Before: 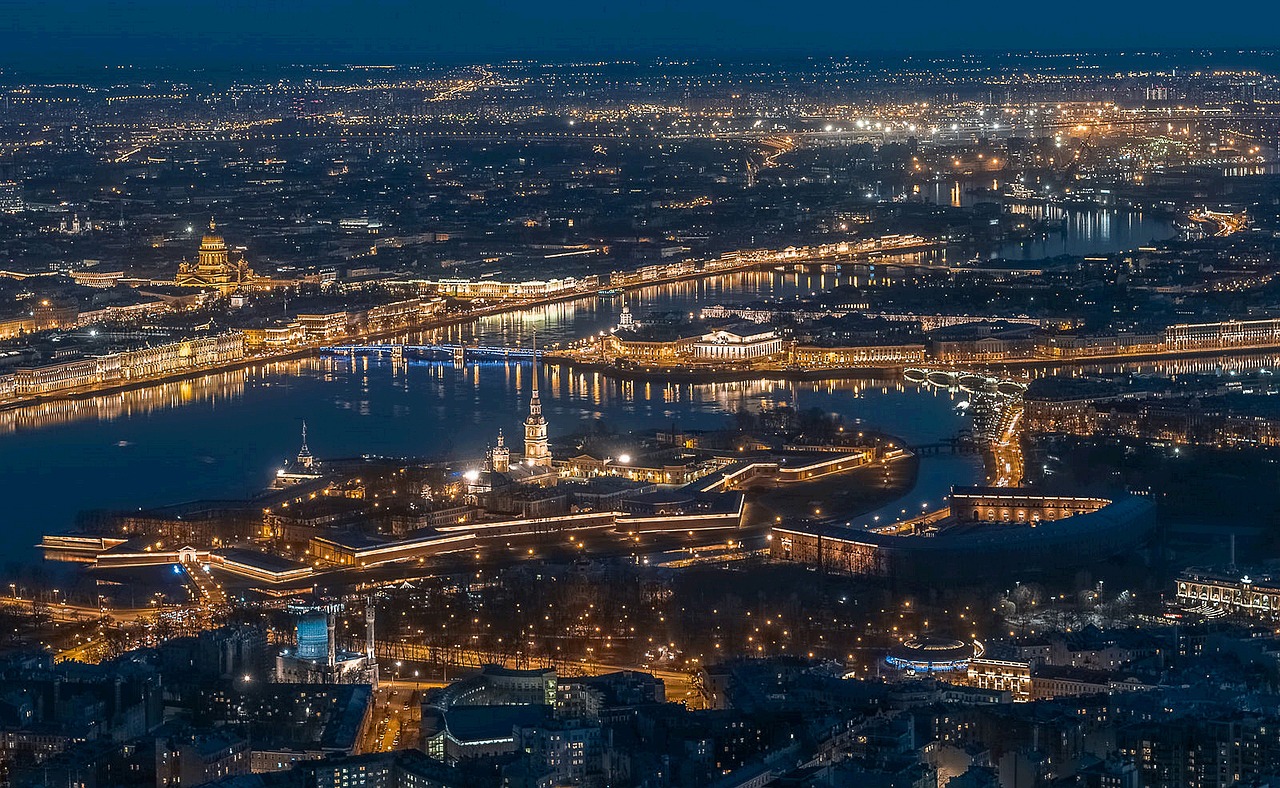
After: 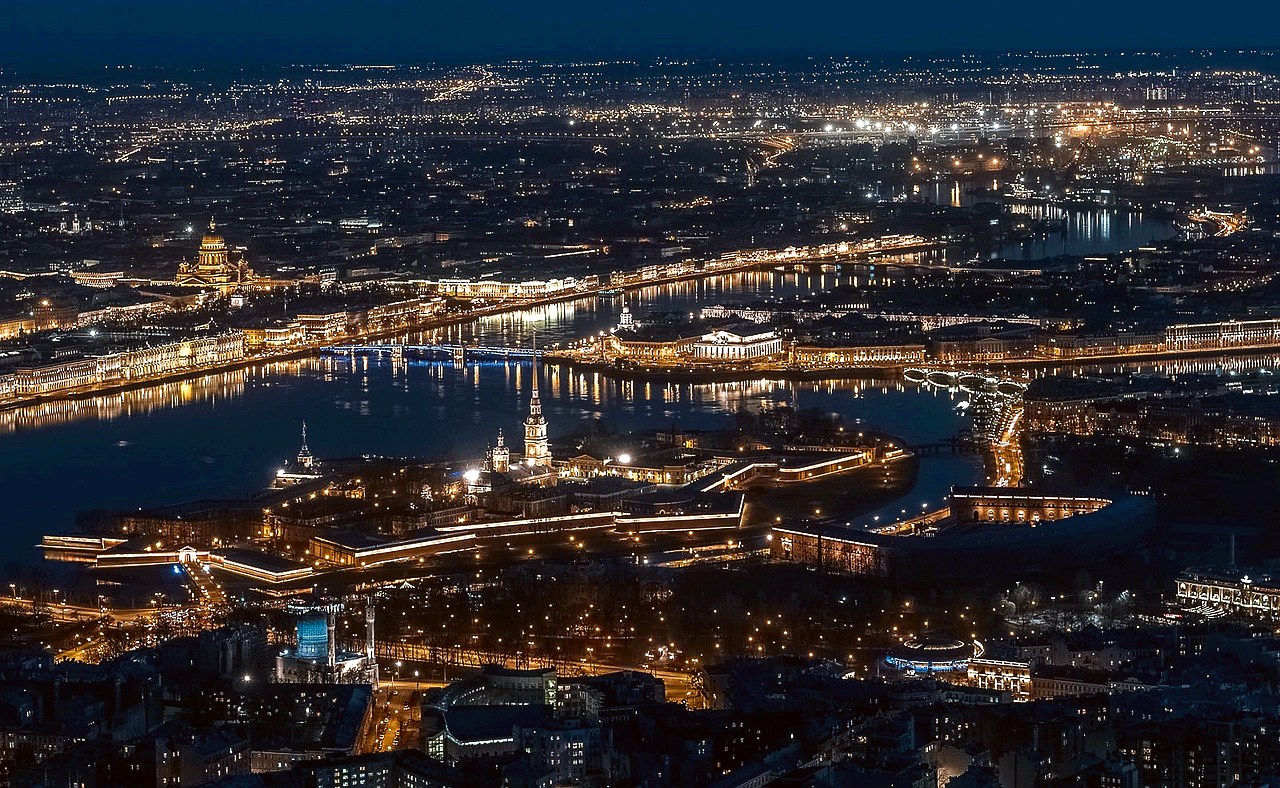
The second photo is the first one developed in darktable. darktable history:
tone curve: curves: ch0 [(0, 0) (0.087, 0.054) (0.281, 0.245) (0.532, 0.514) (0.835, 0.818) (0.994, 0.955)]; ch1 [(0, 0) (0.27, 0.195) (0.406, 0.435) (0.452, 0.474) (0.495, 0.5) (0.514, 0.508) (0.537, 0.556) (0.654, 0.689) (1, 1)]; ch2 [(0, 0) (0.269, 0.299) (0.459, 0.441) (0.498, 0.499) (0.523, 0.52) (0.551, 0.549) (0.633, 0.625) (0.659, 0.681) (0.718, 0.764) (1, 1)], preserve colors none
color correction: highlights a* -3.7, highlights b* -6.28, shadows a* 3.14, shadows b* 5.74
color balance rgb: power › hue 329.81°, perceptual saturation grading › global saturation 0.729%, perceptual saturation grading › highlights -19.87%, perceptual saturation grading › shadows 20.615%, perceptual brilliance grading › global brilliance 19.887%, perceptual brilliance grading › shadows -39.931%
